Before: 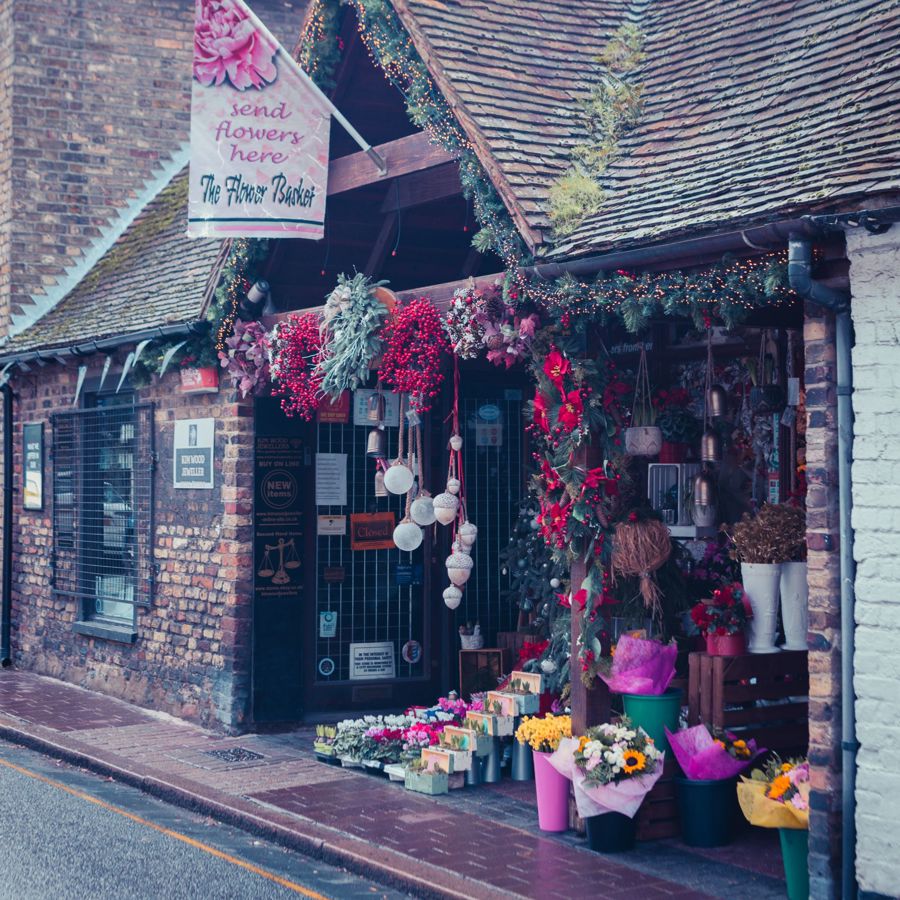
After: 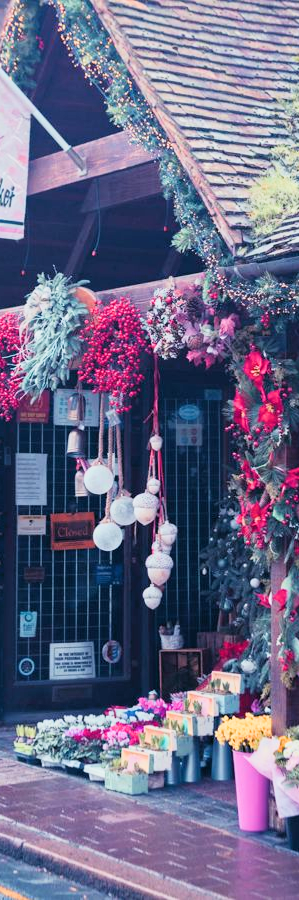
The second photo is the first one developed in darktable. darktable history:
crop: left 33.36%, right 33.36%
filmic rgb: black relative exposure -7.75 EV, white relative exposure 4.4 EV, threshold 3 EV, hardness 3.76, latitude 50%, contrast 1.1, color science v5 (2021), contrast in shadows safe, contrast in highlights safe, enable highlight reconstruction true
exposure: exposure 0.935 EV, compensate highlight preservation false
